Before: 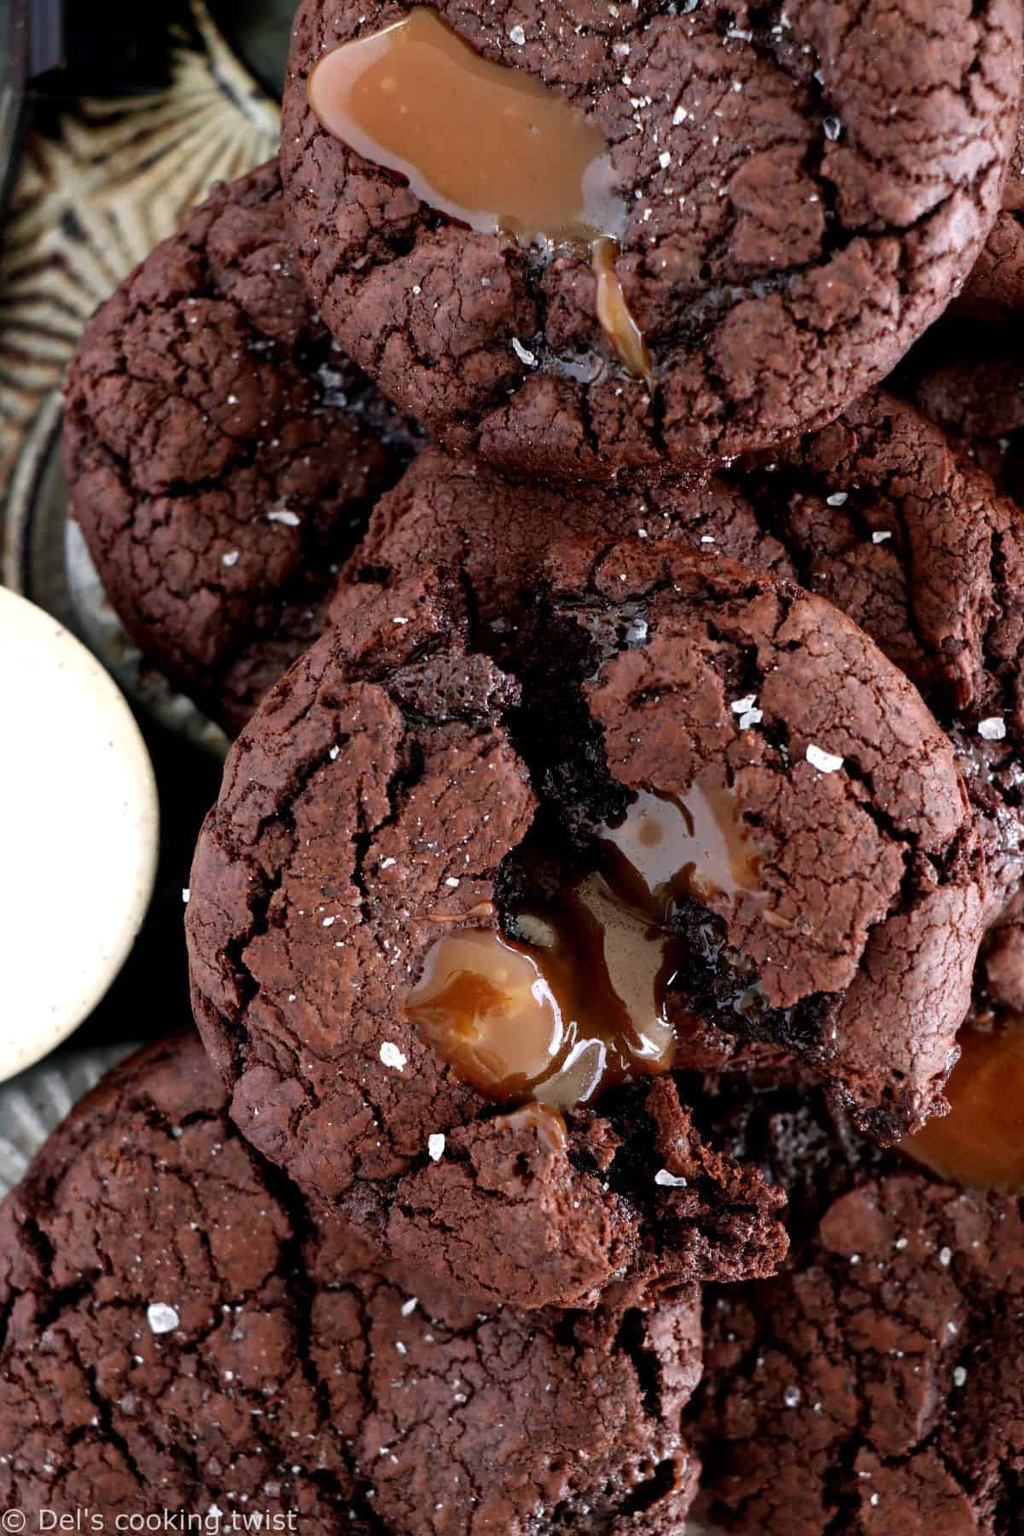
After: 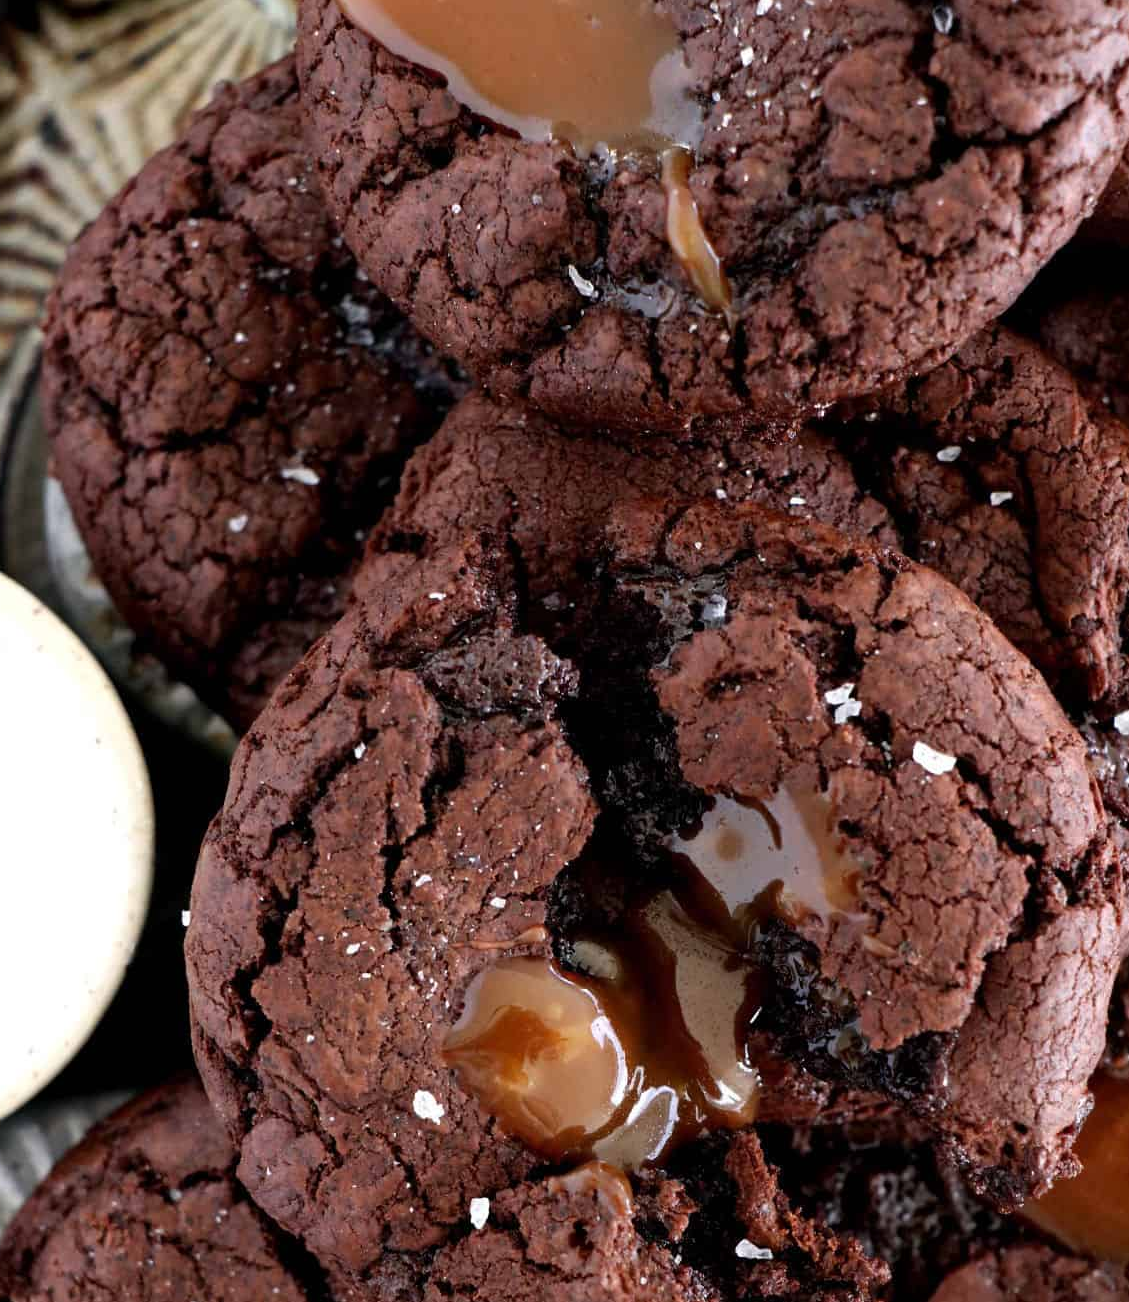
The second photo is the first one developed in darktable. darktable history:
crop: left 2.692%, top 7.297%, right 3.15%, bottom 20.328%
